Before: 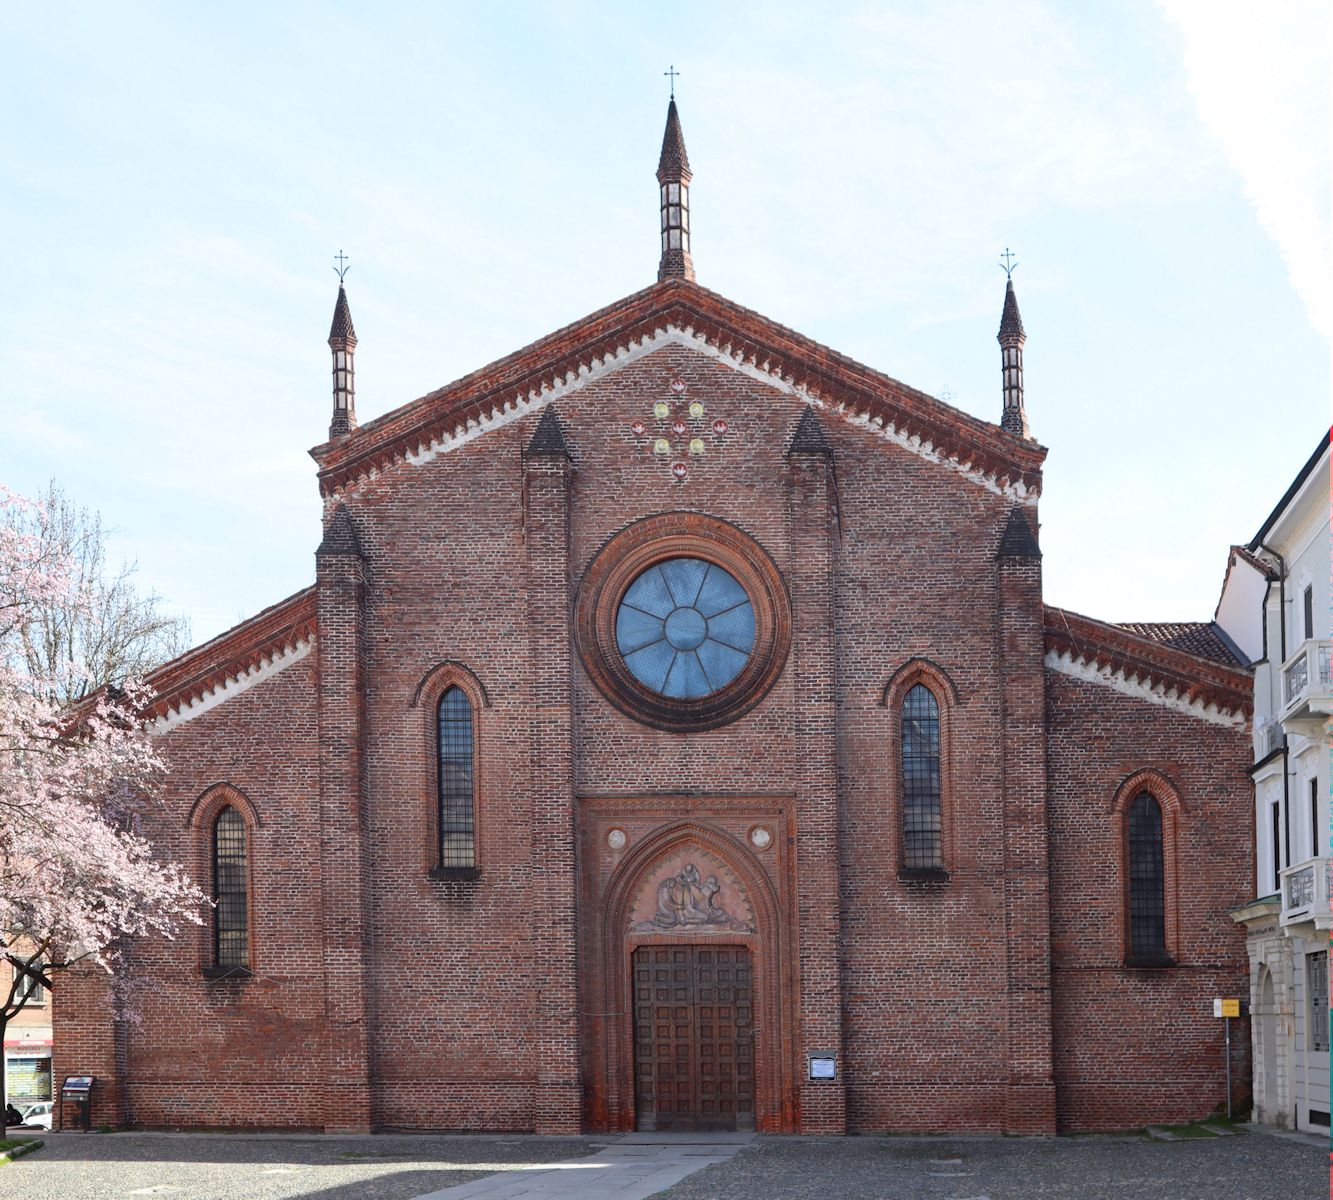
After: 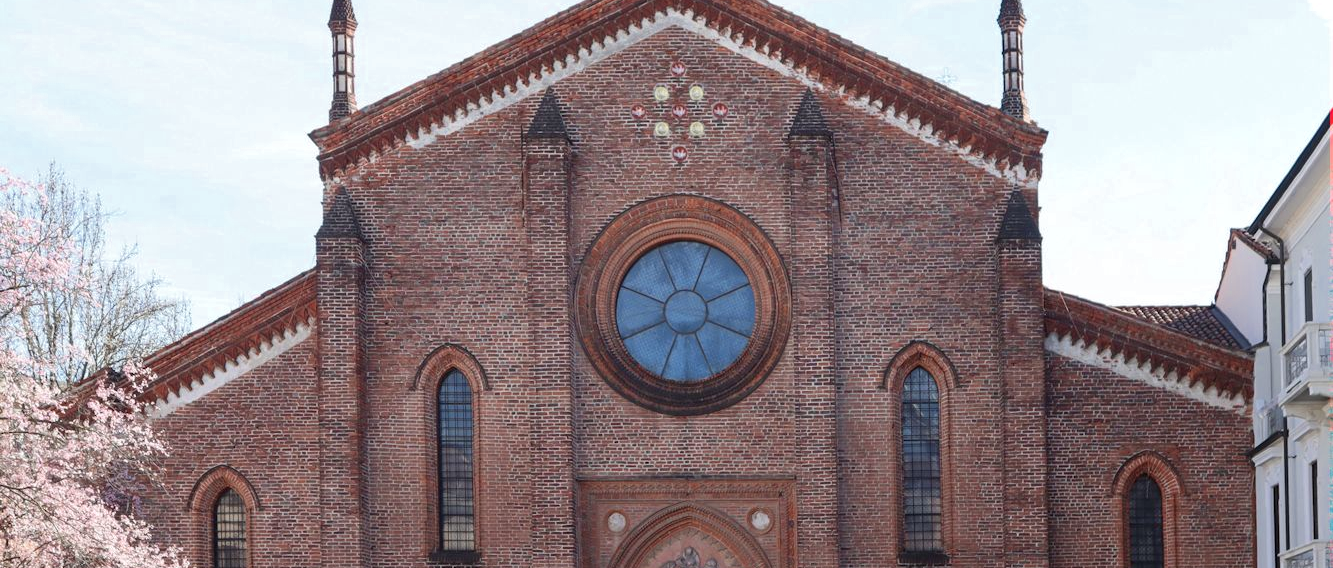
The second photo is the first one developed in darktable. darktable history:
crop and rotate: top 26.474%, bottom 26.157%
color zones: curves: ch0 [(0, 0.473) (0.001, 0.473) (0.226, 0.548) (0.4, 0.589) (0.525, 0.54) (0.728, 0.403) (0.999, 0.473) (1, 0.473)]; ch1 [(0, 0.619) (0.001, 0.619) (0.234, 0.388) (0.4, 0.372) (0.528, 0.422) (0.732, 0.53) (0.999, 0.619) (1, 0.619)]; ch2 [(0, 0.547) (0.001, 0.547) (0.226, 0.45) (0.4, 0.525) (0.525, 0.585) (0.8, 0.511) (0.999, 0.547) (1, 0.547)]
